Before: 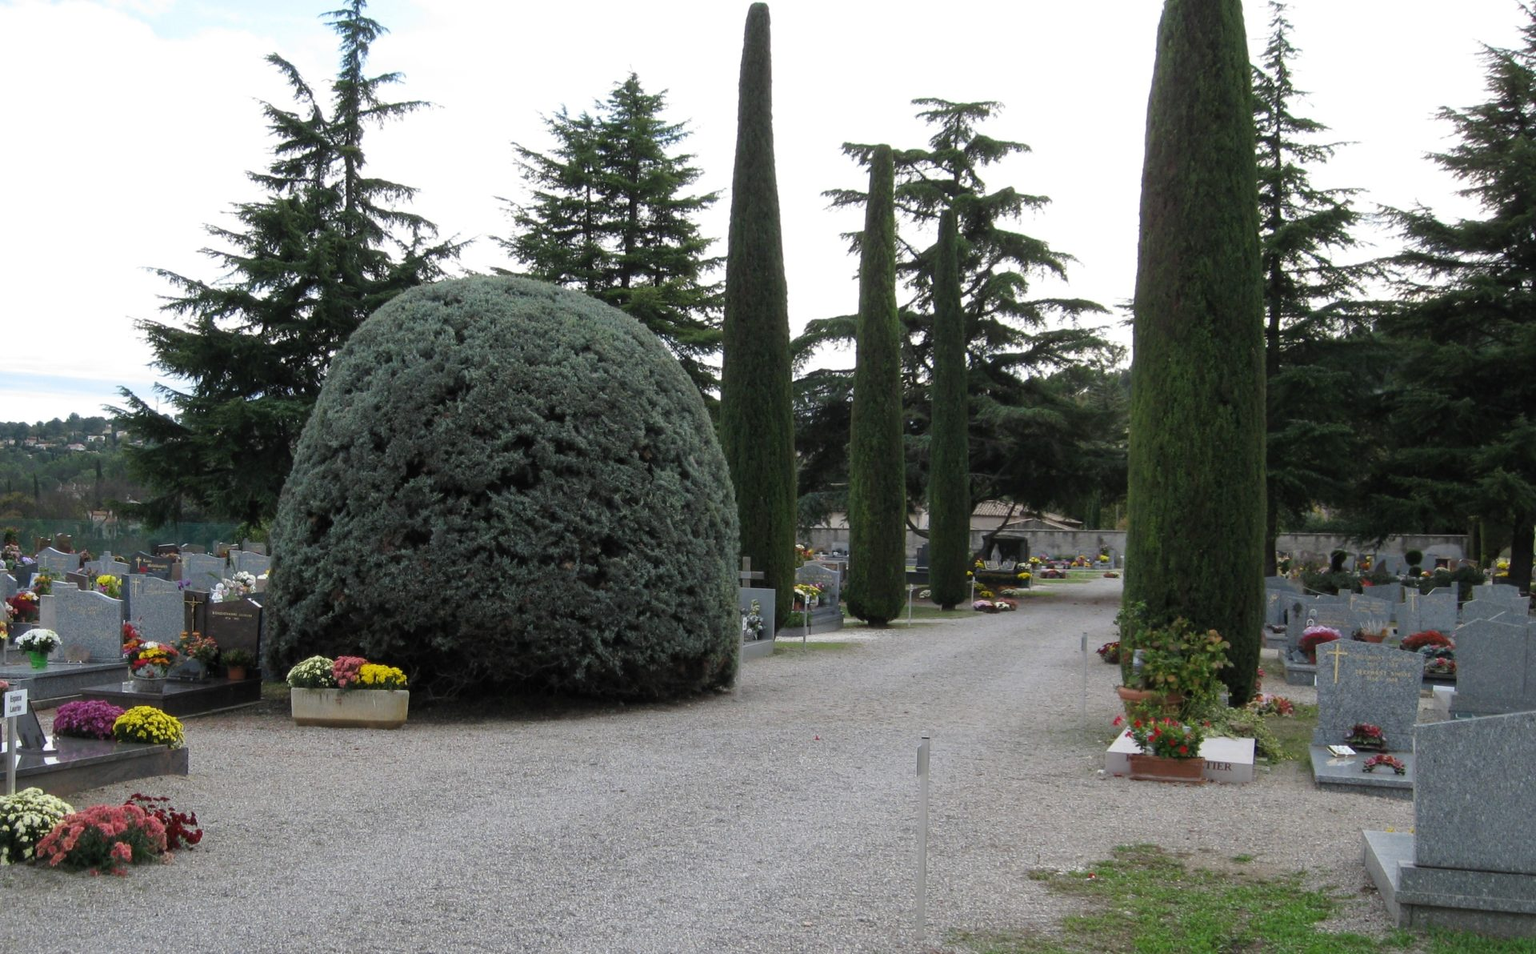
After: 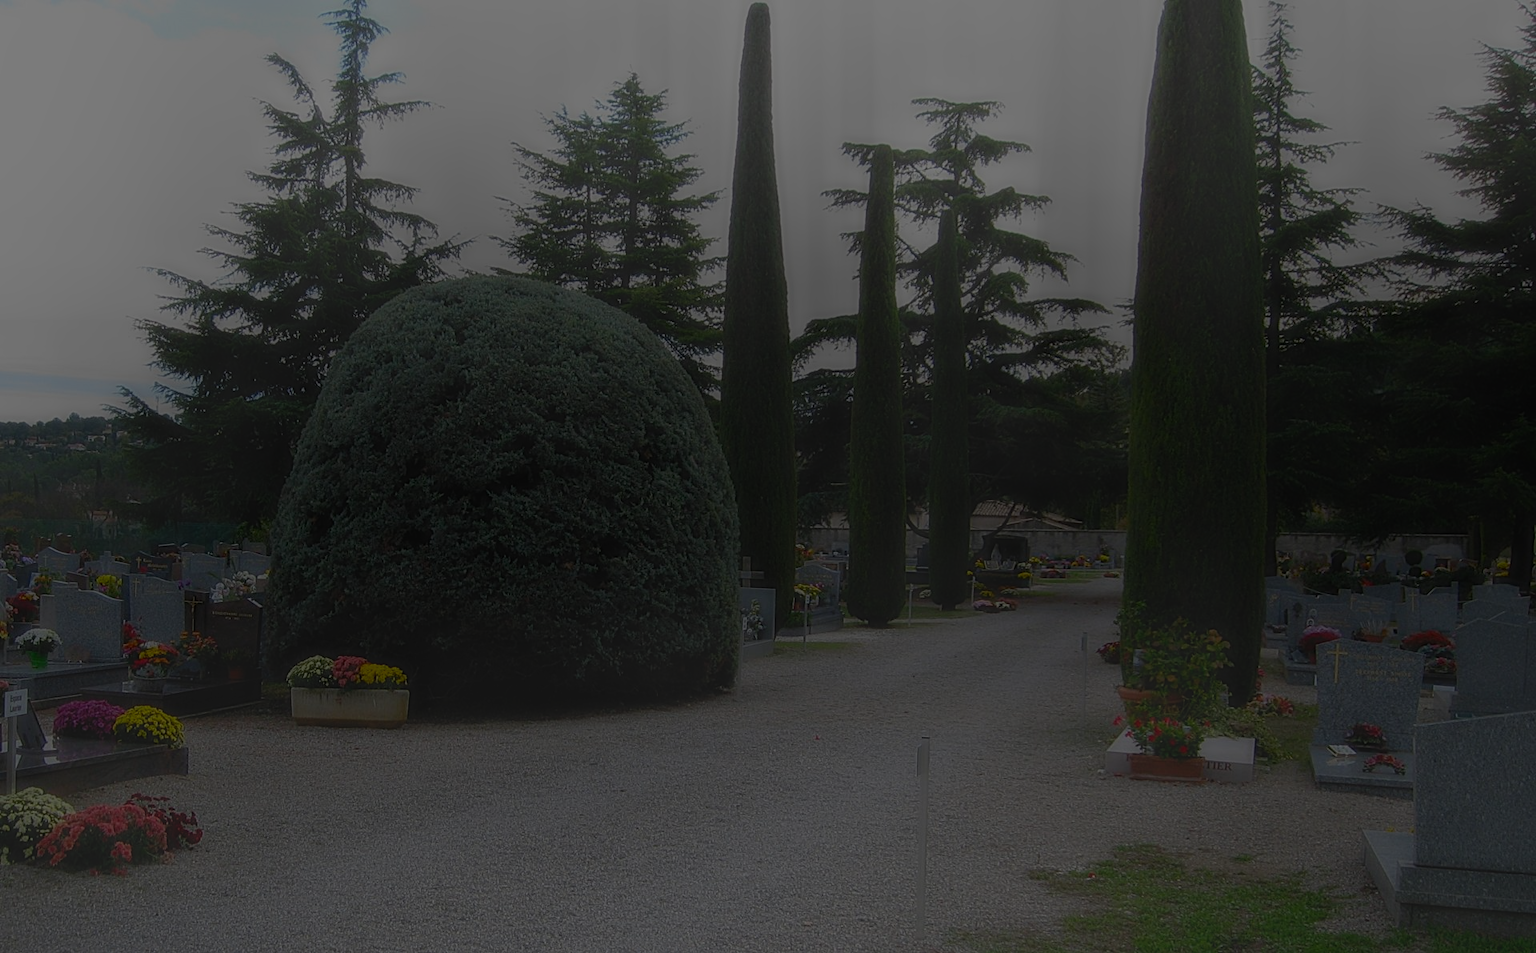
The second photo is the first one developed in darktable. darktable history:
contrast equalizer: octaves 7, y [[0.783, 0.666, 0.575, 0.77, 0.556, 0.501], [0.5 ×6], [0.5 ×6], [0, 0.02, 0.272, 0.399, 0.062, 0], [0 ×6]], mix -0.999
local contrast: on, module defaults
exposure: exposure -2.351 EV, compensate exposure bias true, compensate highlight preservation false
